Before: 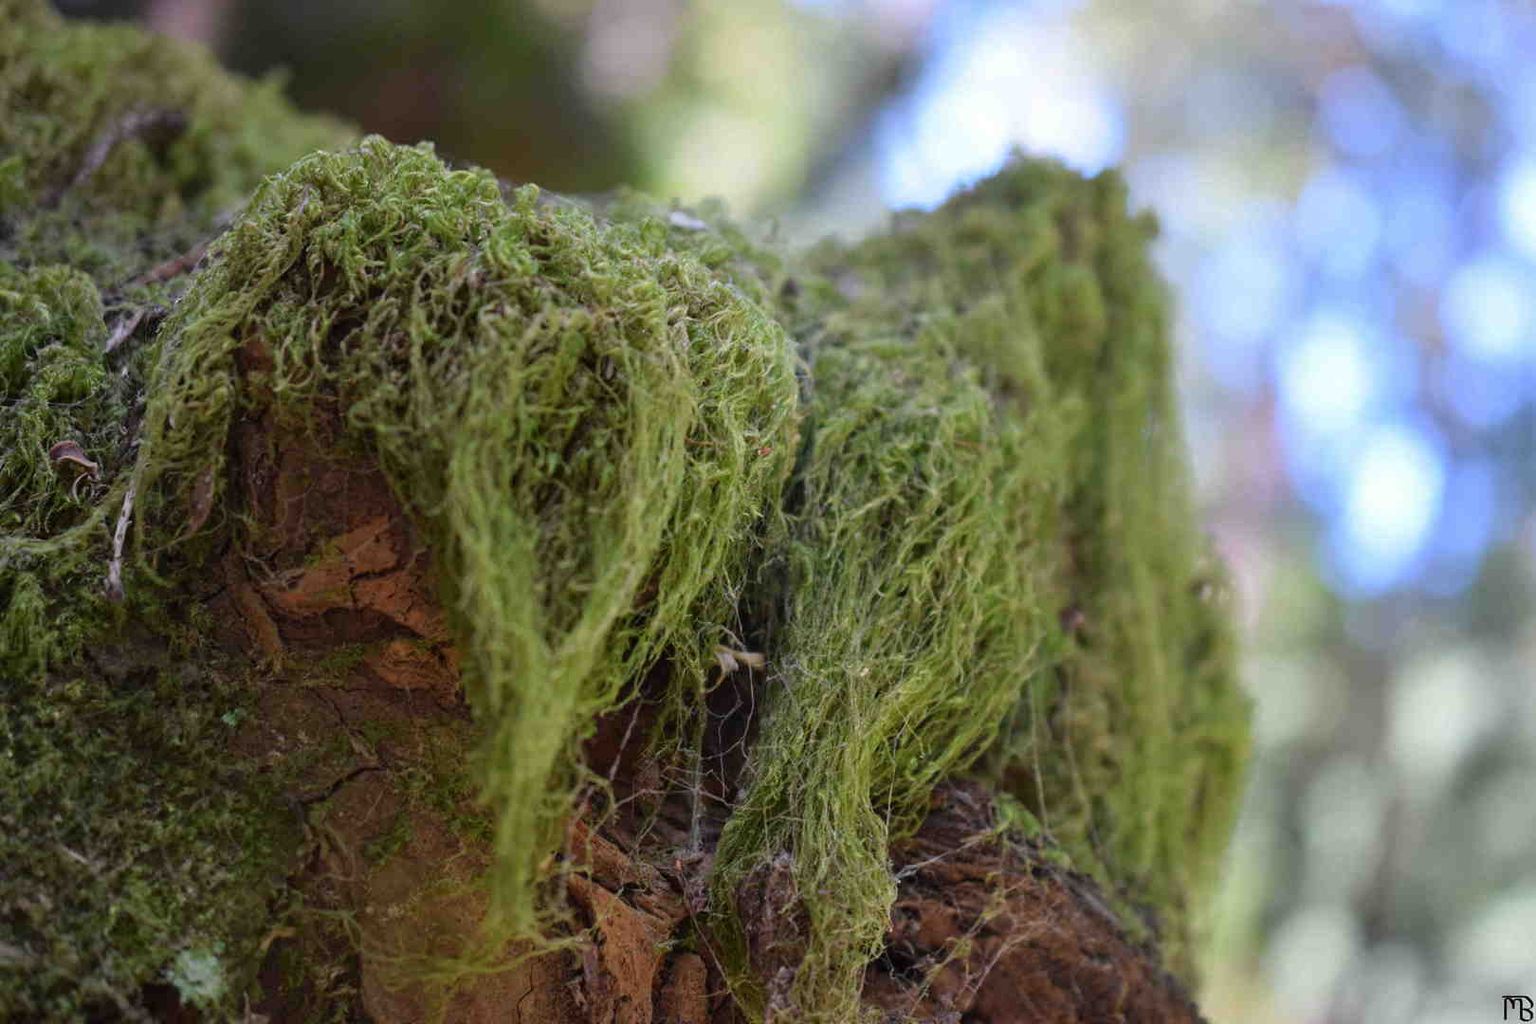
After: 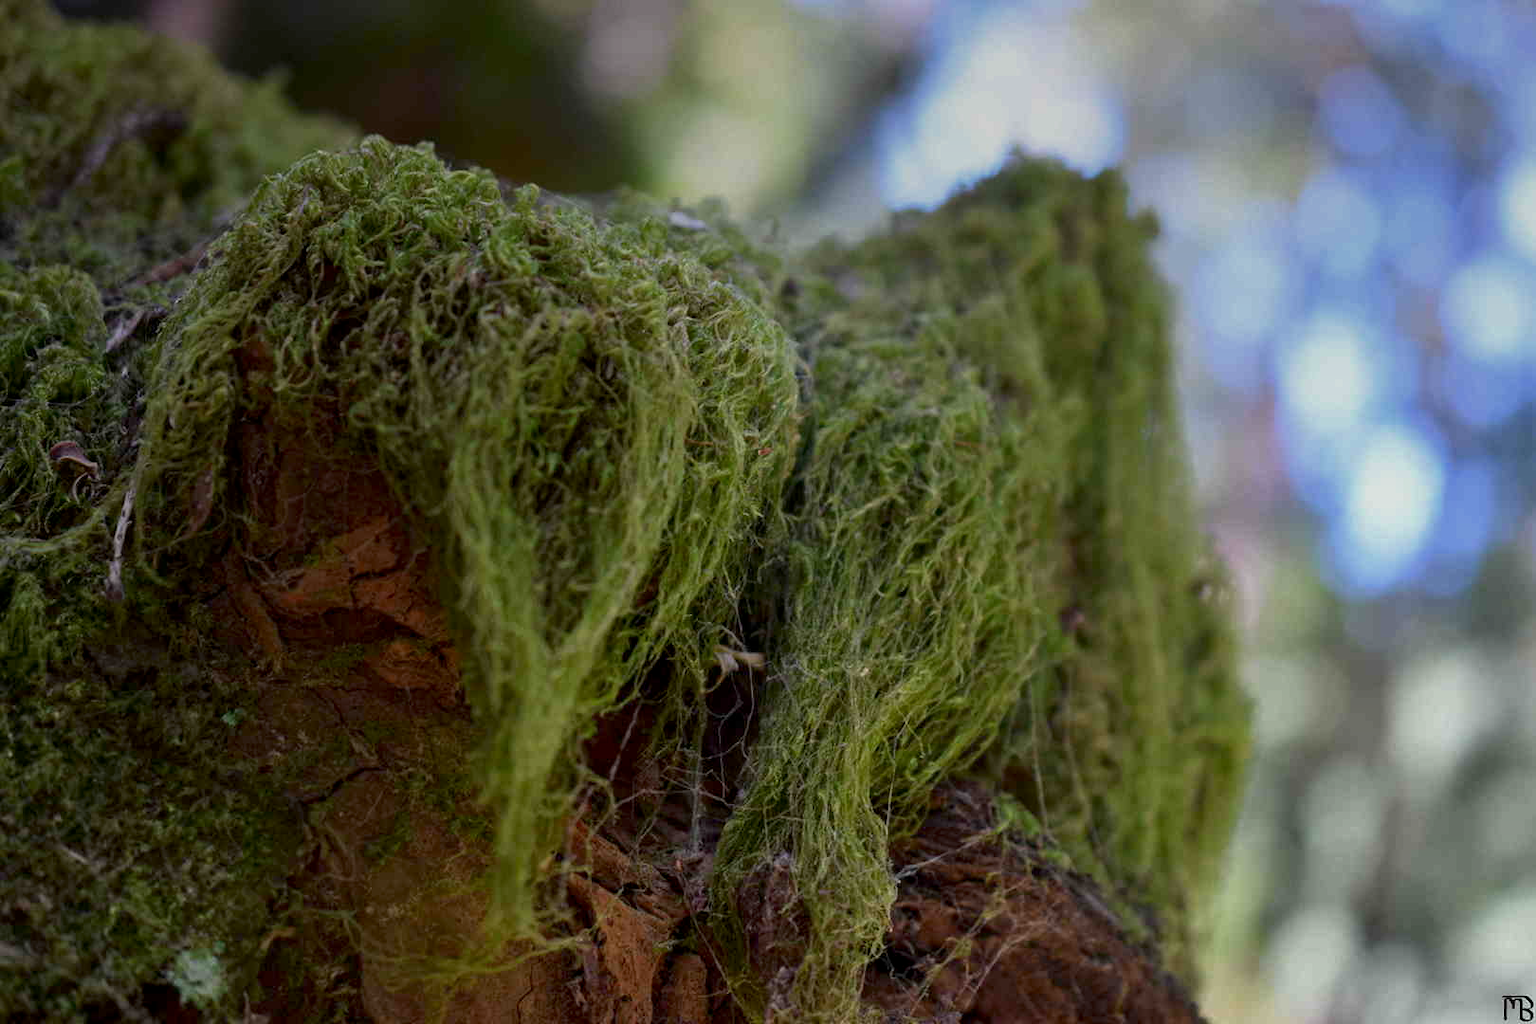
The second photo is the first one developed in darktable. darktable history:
white balance: red 1, blue 1
contrast brightness saturation: brightness -0.09
exposure: black level correction 0.005, exposure 0.001 EV, compensate highlight preservation false
graduated density: rotation -0.352°, offset 57.64
